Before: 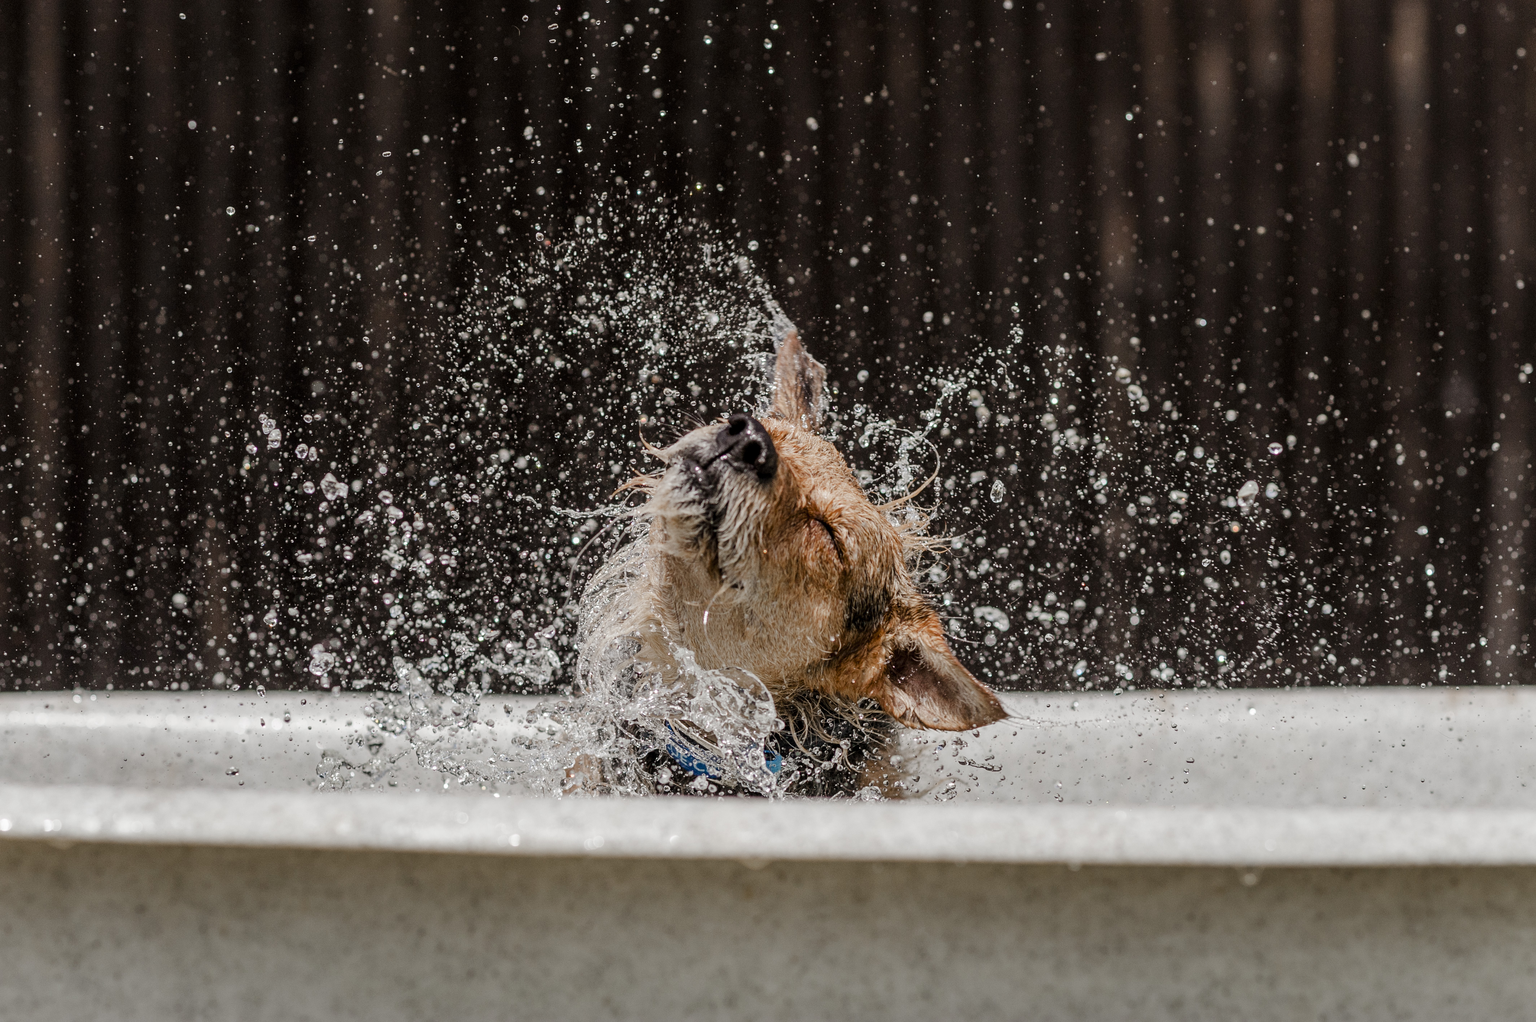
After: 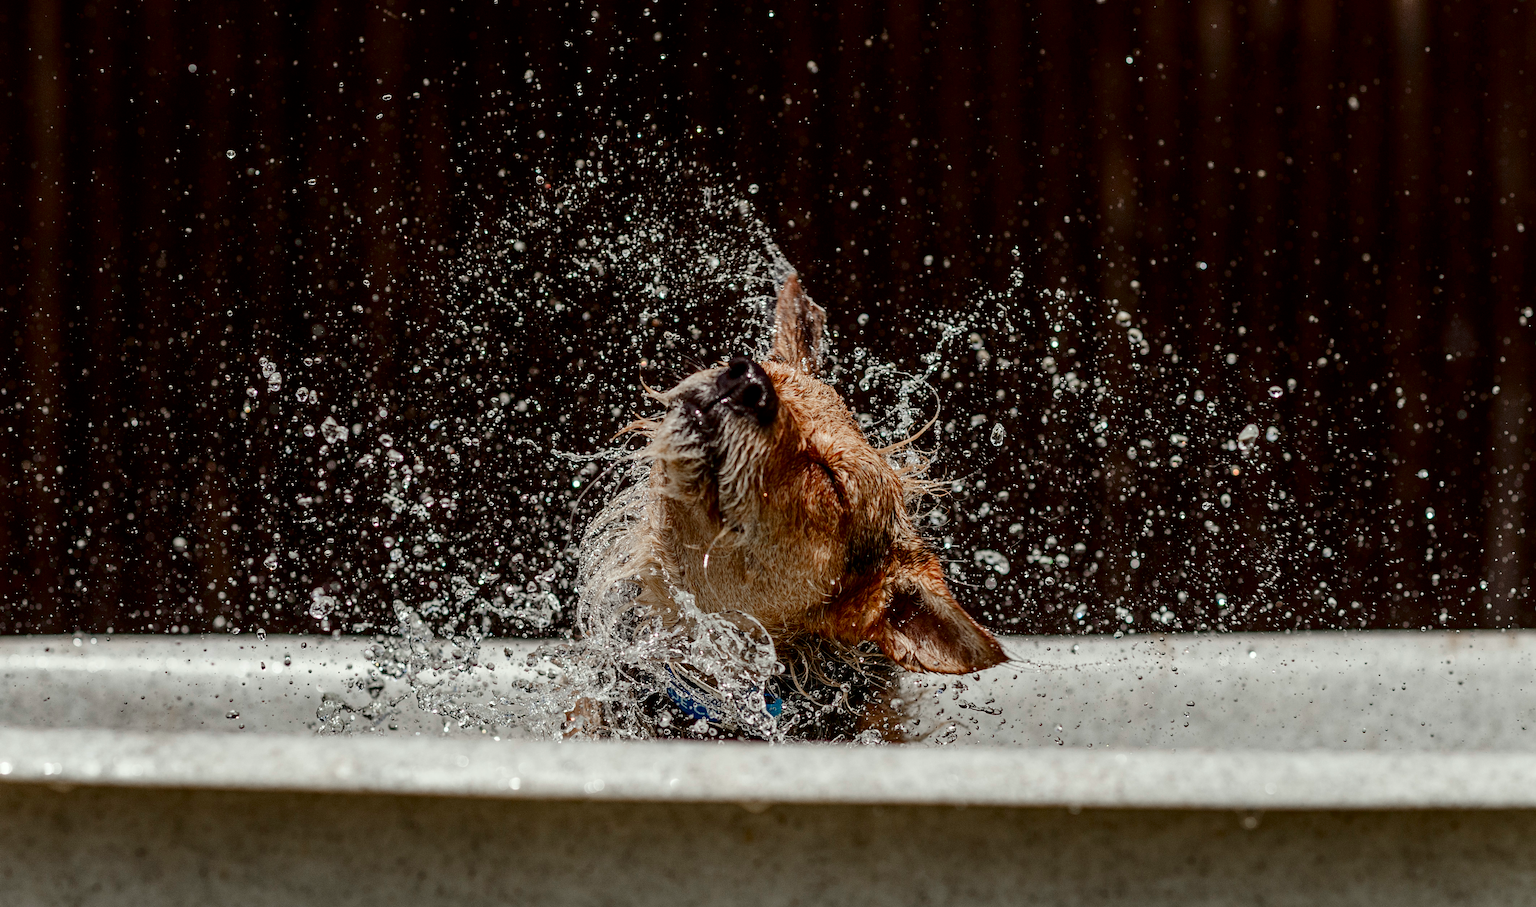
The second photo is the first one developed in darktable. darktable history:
crop and rotate: top 5.609%, bottom 5.609%
color correction: highlights a* -2.68, highlights b* 2.57
contrast brightness saturation: contrast 0.19, brightness -0.24, saturation 0.11
haze removal: compatibility mode true, adaptive false
